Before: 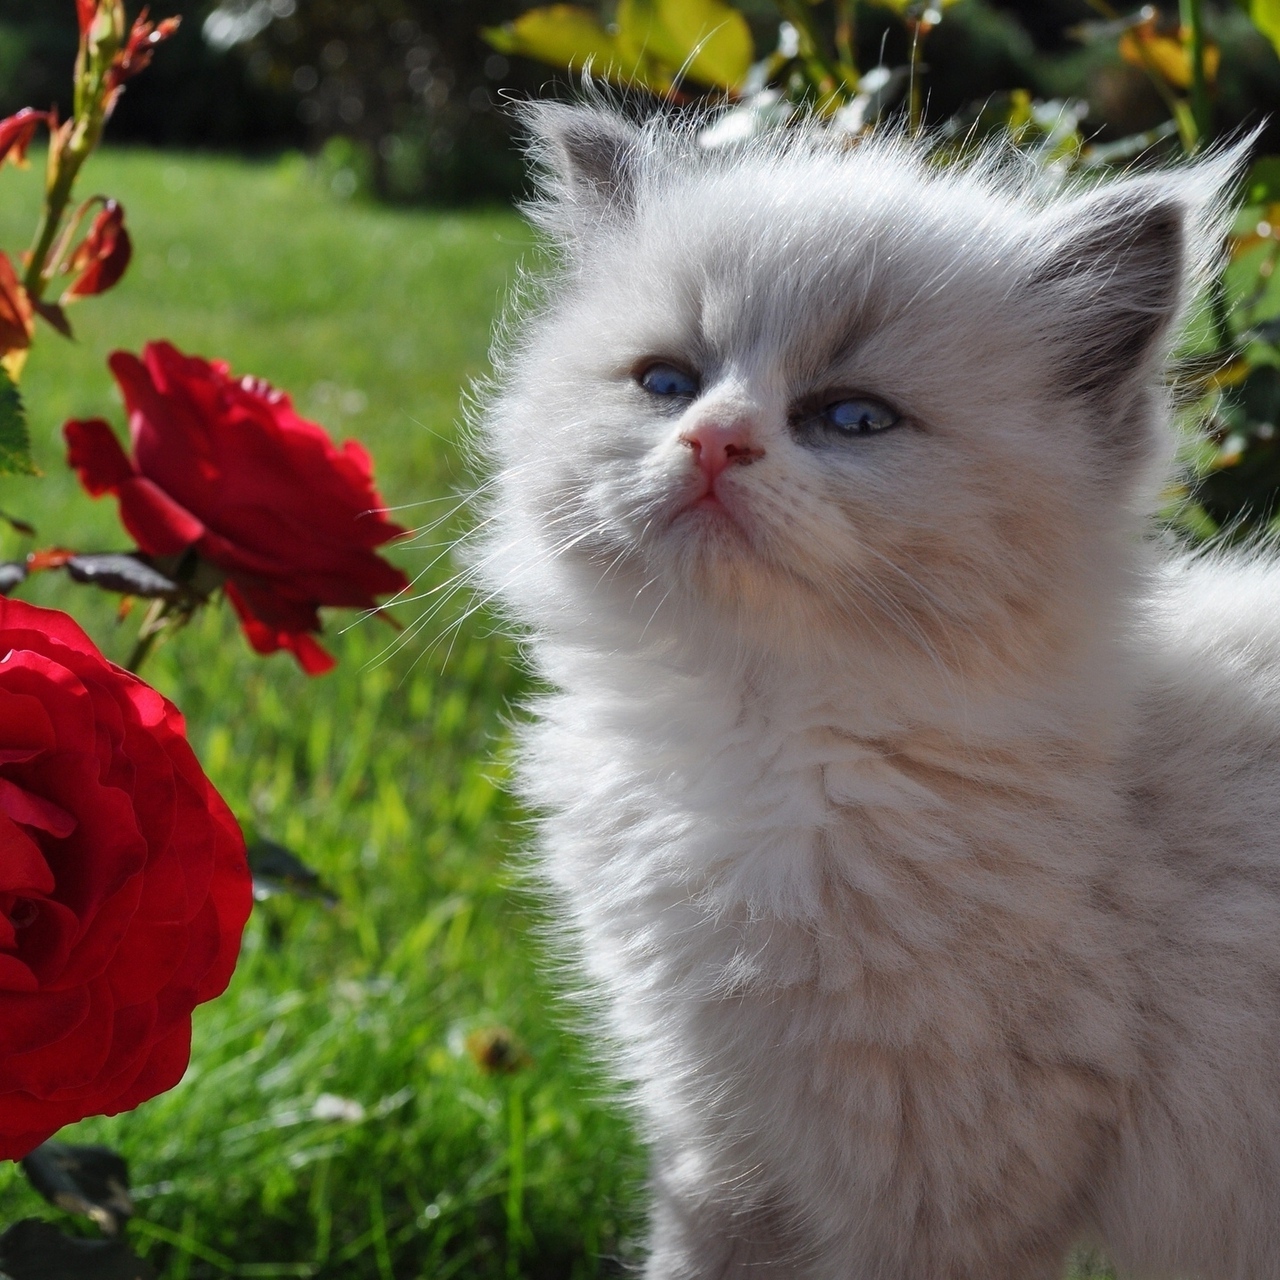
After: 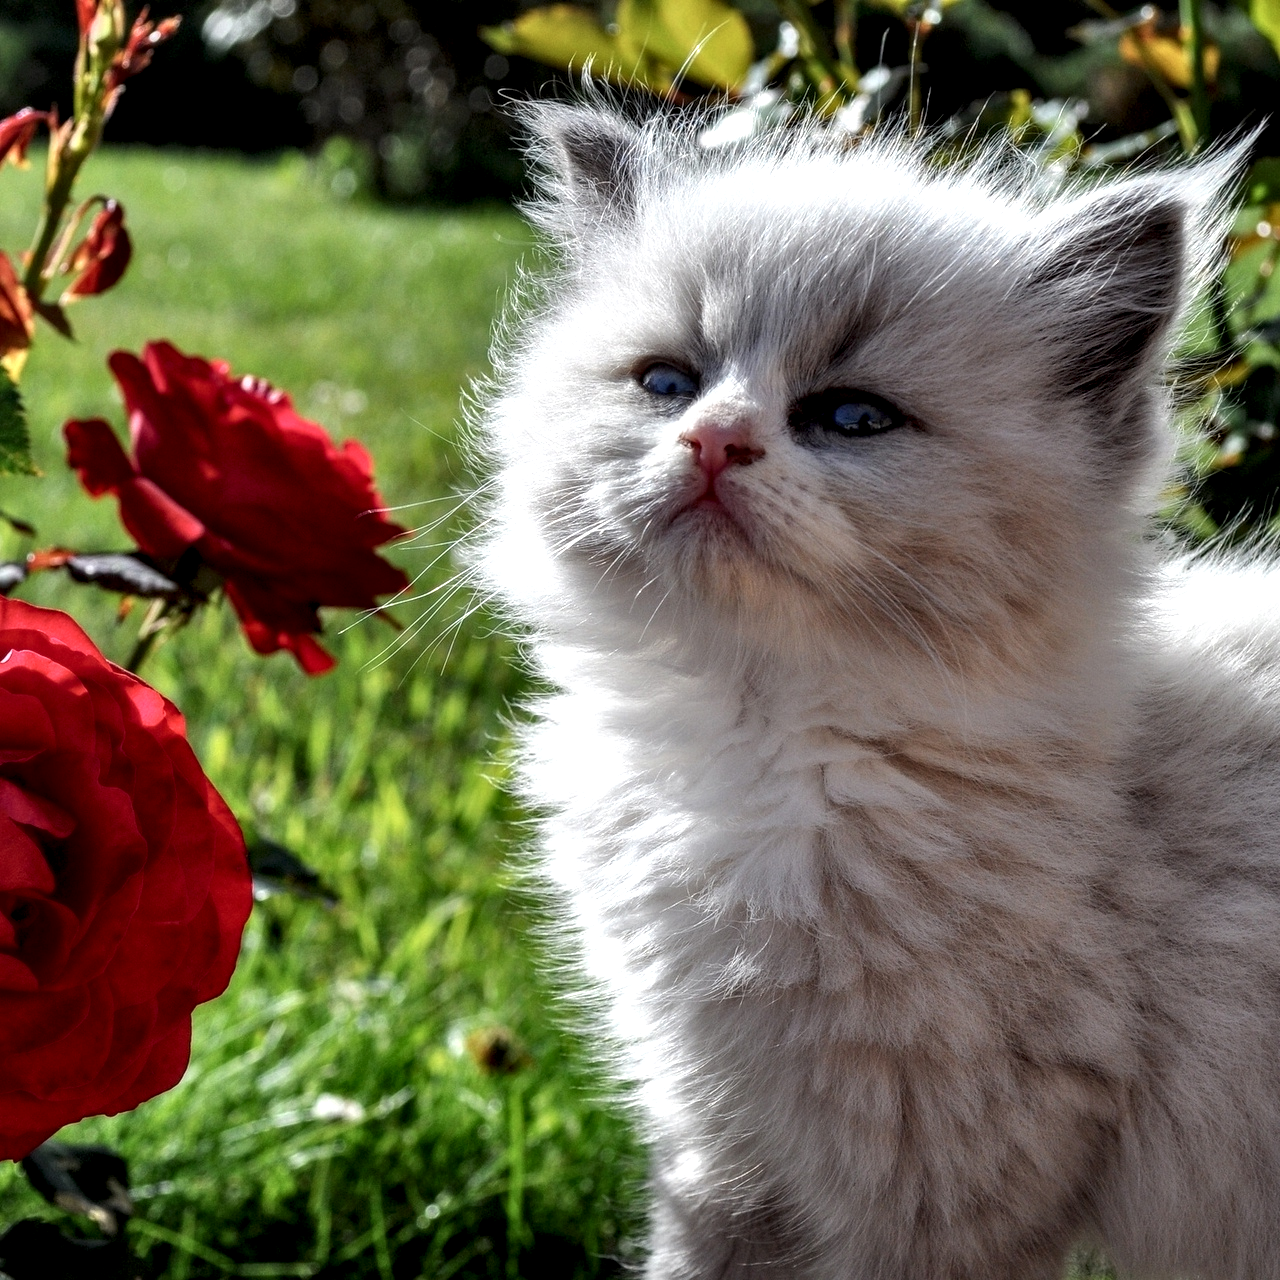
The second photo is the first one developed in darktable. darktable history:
local contrast: highlights 18%, detail 187%
